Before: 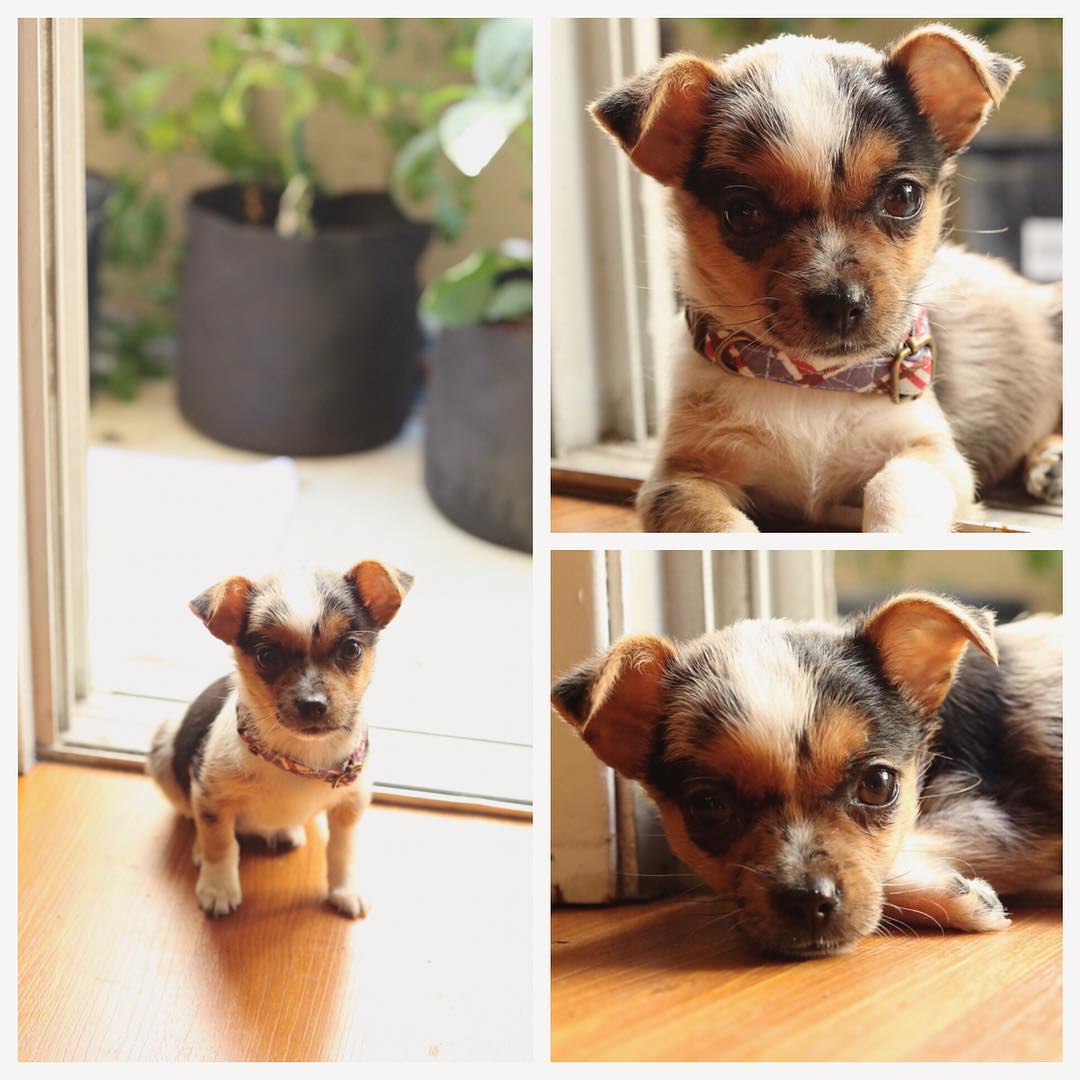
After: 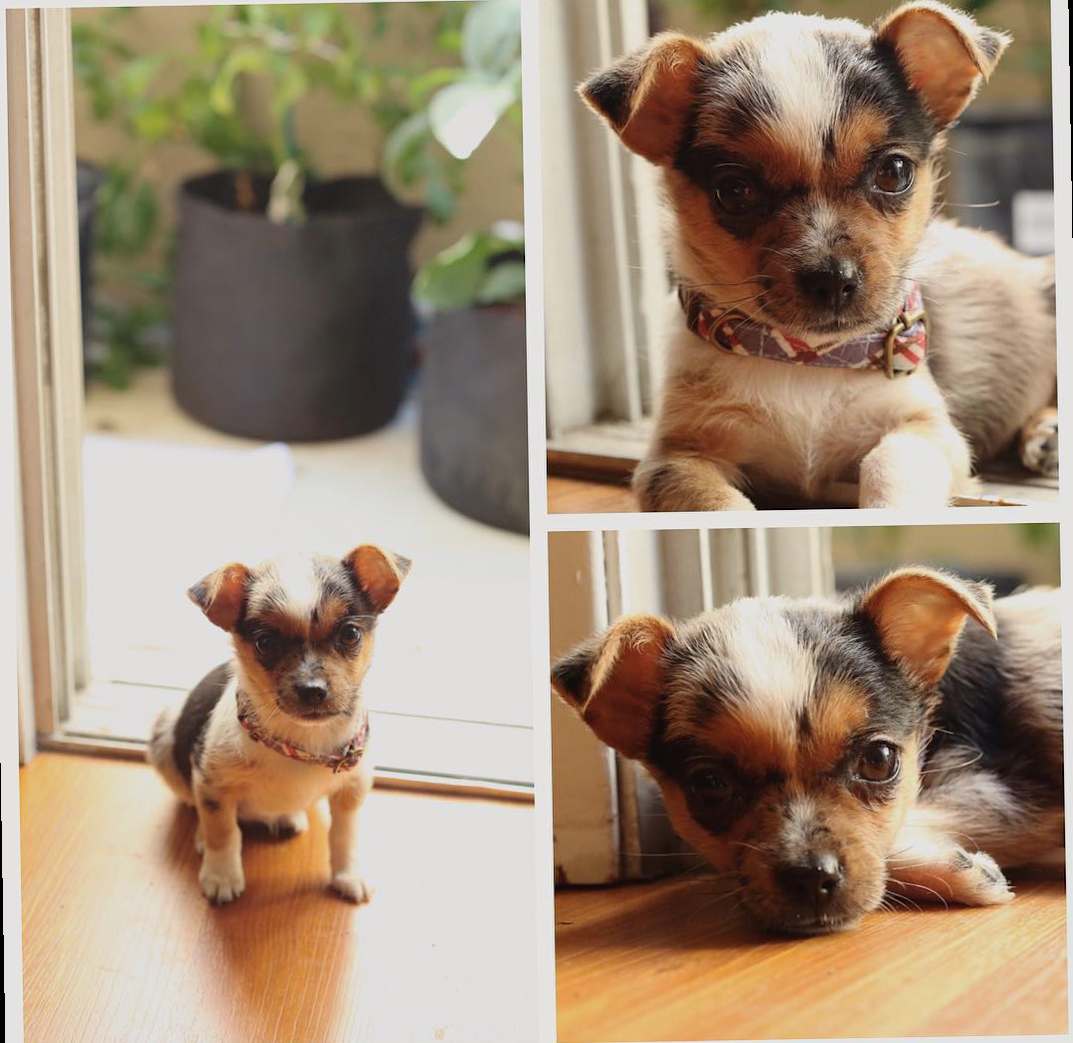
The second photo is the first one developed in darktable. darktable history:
rotate and perspective: rotation -1°, crop left 0.011, crop right 0.989, crop top 0.025, crop bottom 0.975
exposure: exposure -0.242 EV, compensate highlight preservation false
